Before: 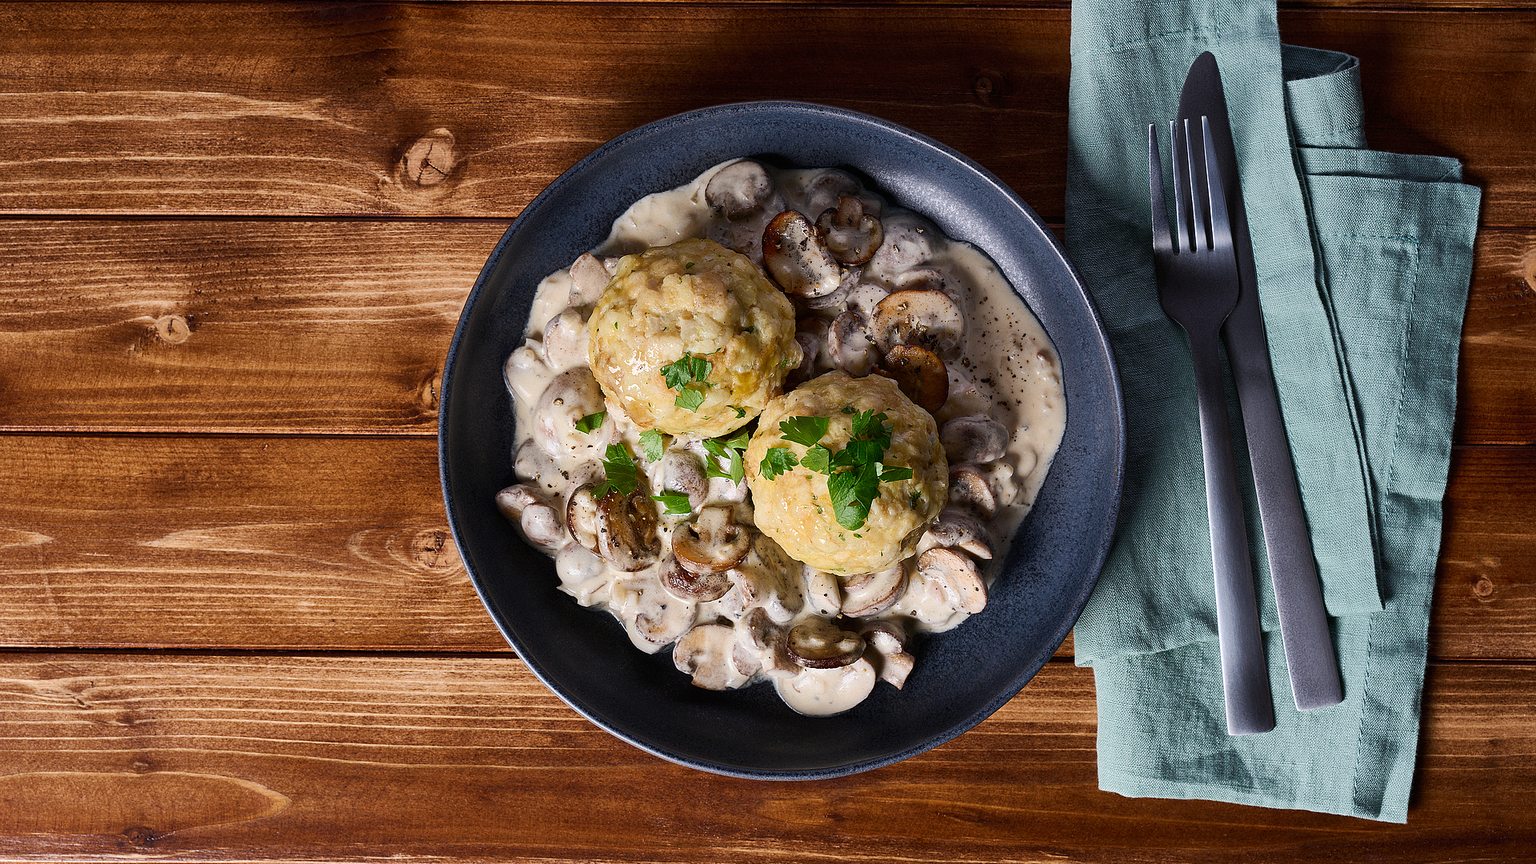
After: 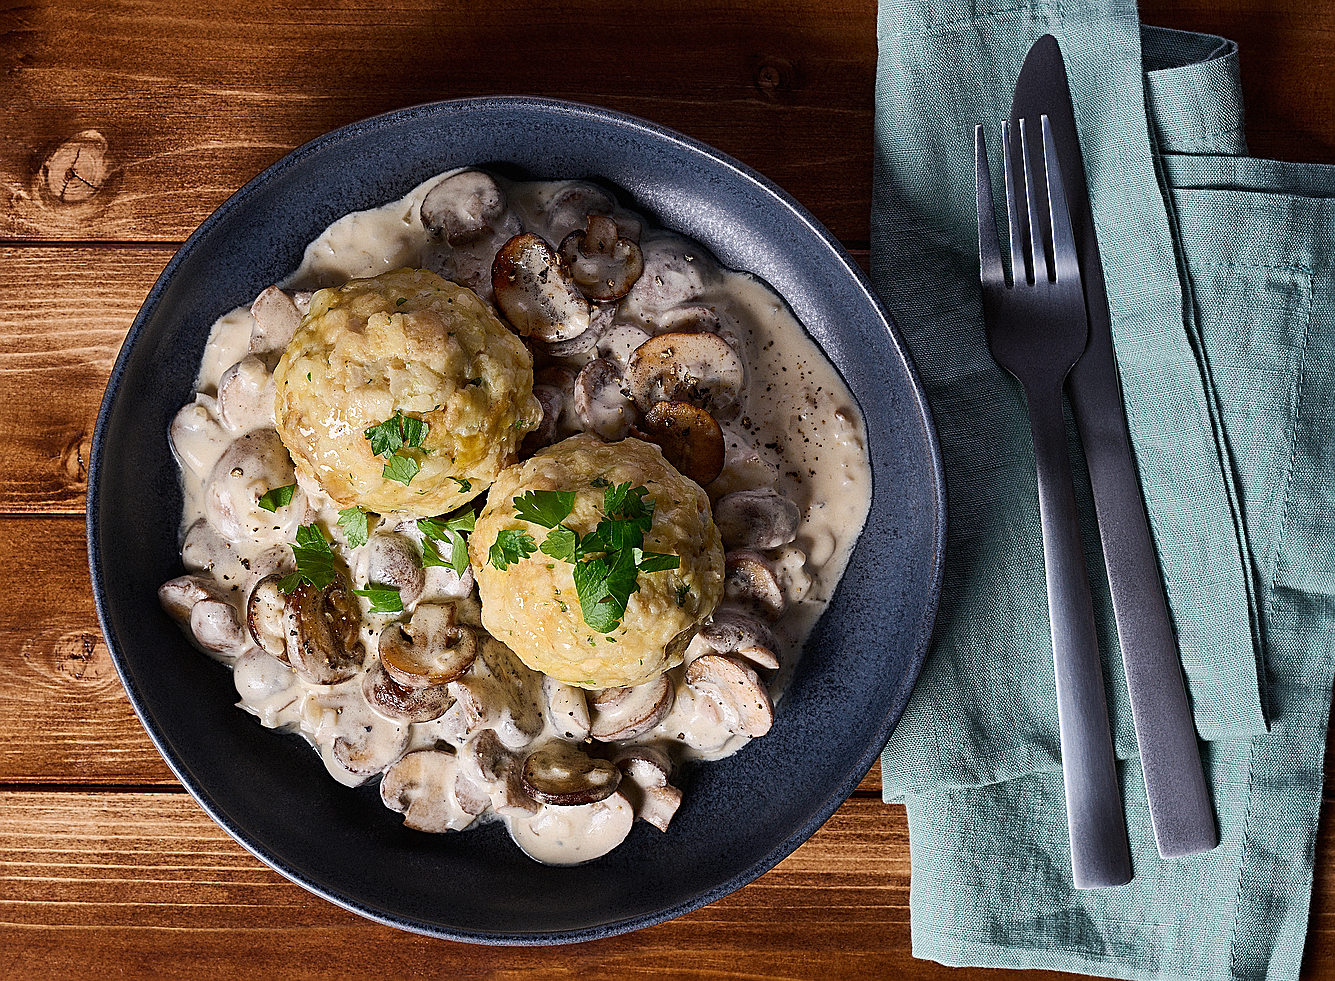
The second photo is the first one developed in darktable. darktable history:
crop and rotate: left 24.034%, top 2.838%, right 6.406%, bottom 6.299%
sharpen: on, module defaults
